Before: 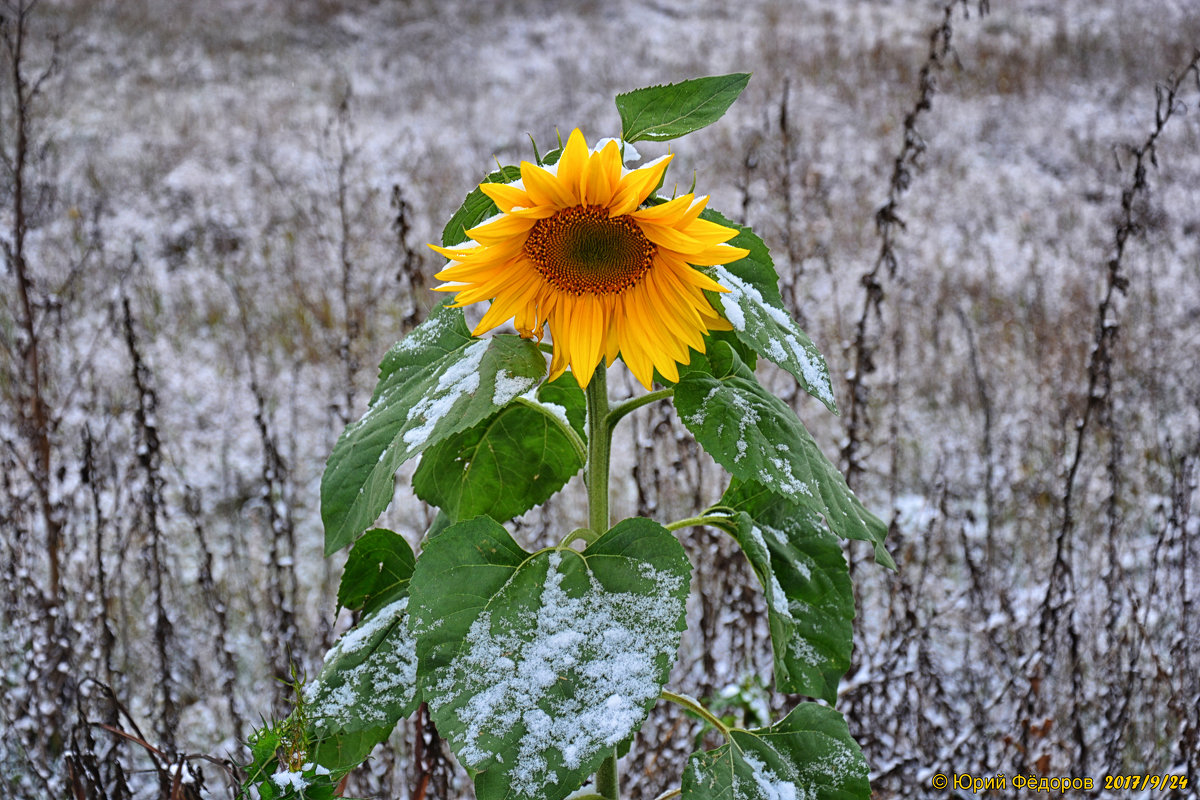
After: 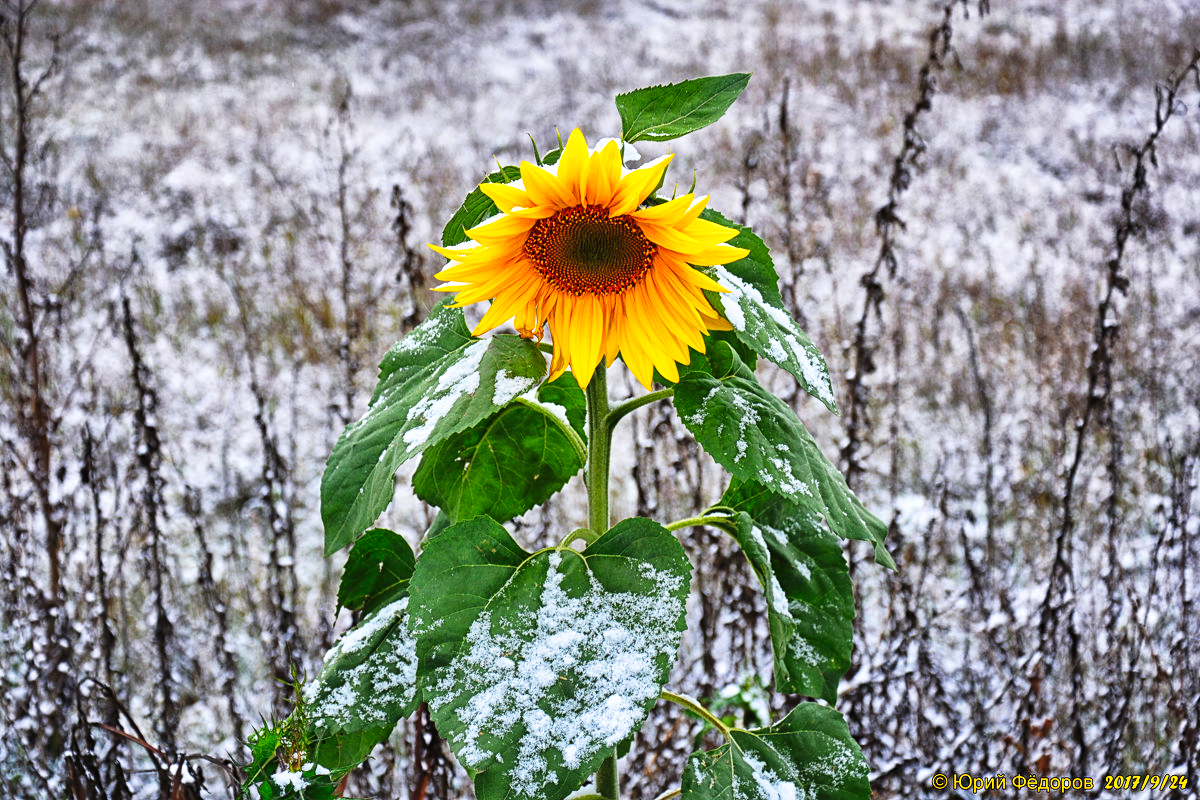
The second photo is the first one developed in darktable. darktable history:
tone curve: curves: ch0 [(0, 0.013) (0.198, 0.175) (0.512, 0.582) (0.625, 0.754) (0.81, 0.934) (1, 1)], preserve colors none
local contrast: mode bilateral grid, contrast 28, coarseness 15, detail 115%, midtone range 0.2
